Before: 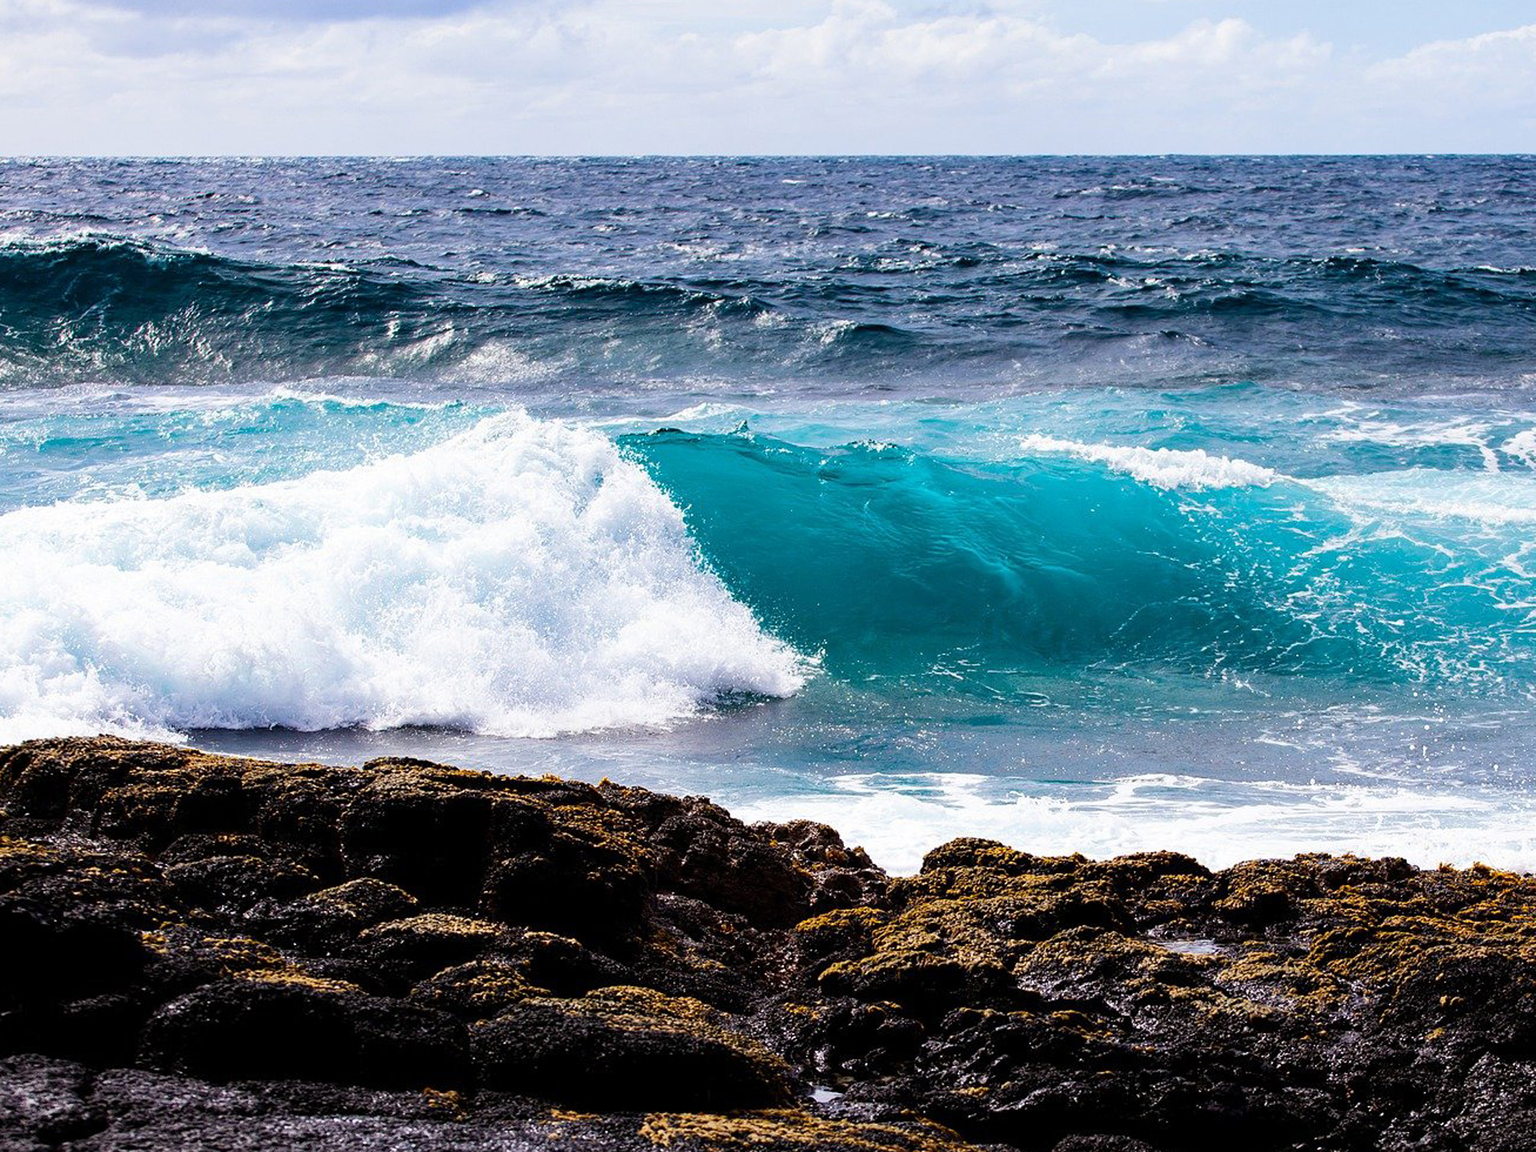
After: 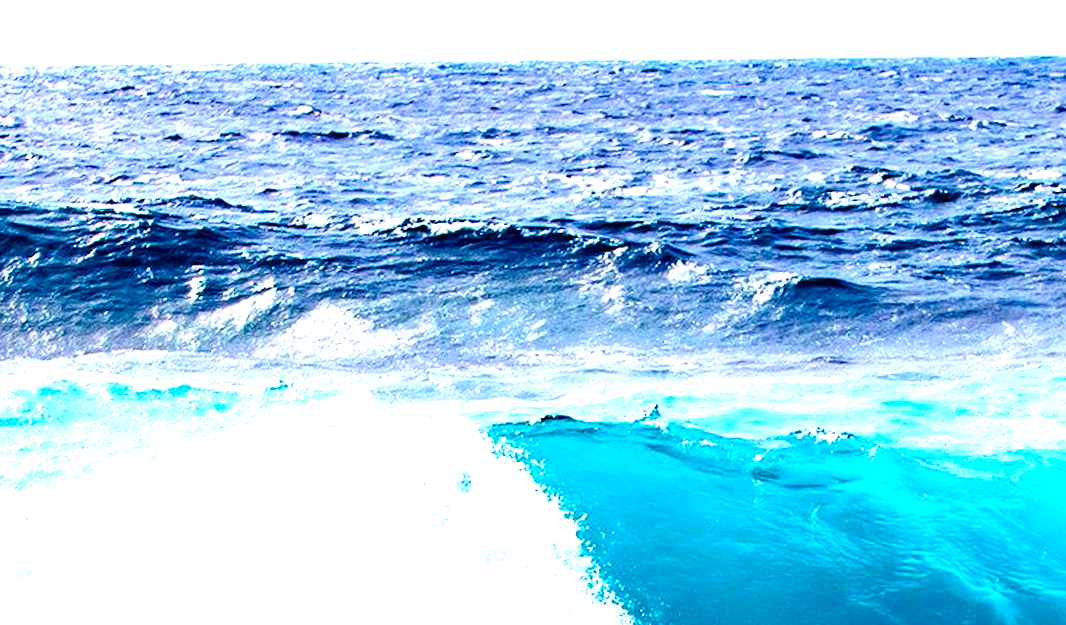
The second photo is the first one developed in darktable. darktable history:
rotate and perspective: rotation -0.45°, automatic cropping original format, crop left 0.008, crop right 0.992, crop top 0.012, crop bottom 0.988
color balance rgb: shadows lift › luminance -41.13%, shadows lift › chroma 14.13%, shadows lift › hue 260°, power › luminance -3.76%, power › chroma 0.56%, power › hue 40.37°, highlights gain › luminance 16.81%, highlights gain › chroma 2.94%, highlights gain › hue 260°, global offset › luminance -0.29%, global offset › chroma 0.31%, global offset › hue 260°, perceptual saturation grading › global saturation 20%, perceptual saturation grading › highlights -13.92%, perceptual saturation grading › shadows 50%
exposure: black level correction 0, exposure 1.2 EV, compensate exposure bias true, compensate highlight preservation false
crop: left 15.306%, top 9.065%, right 30.789%, bottom 48.638%
